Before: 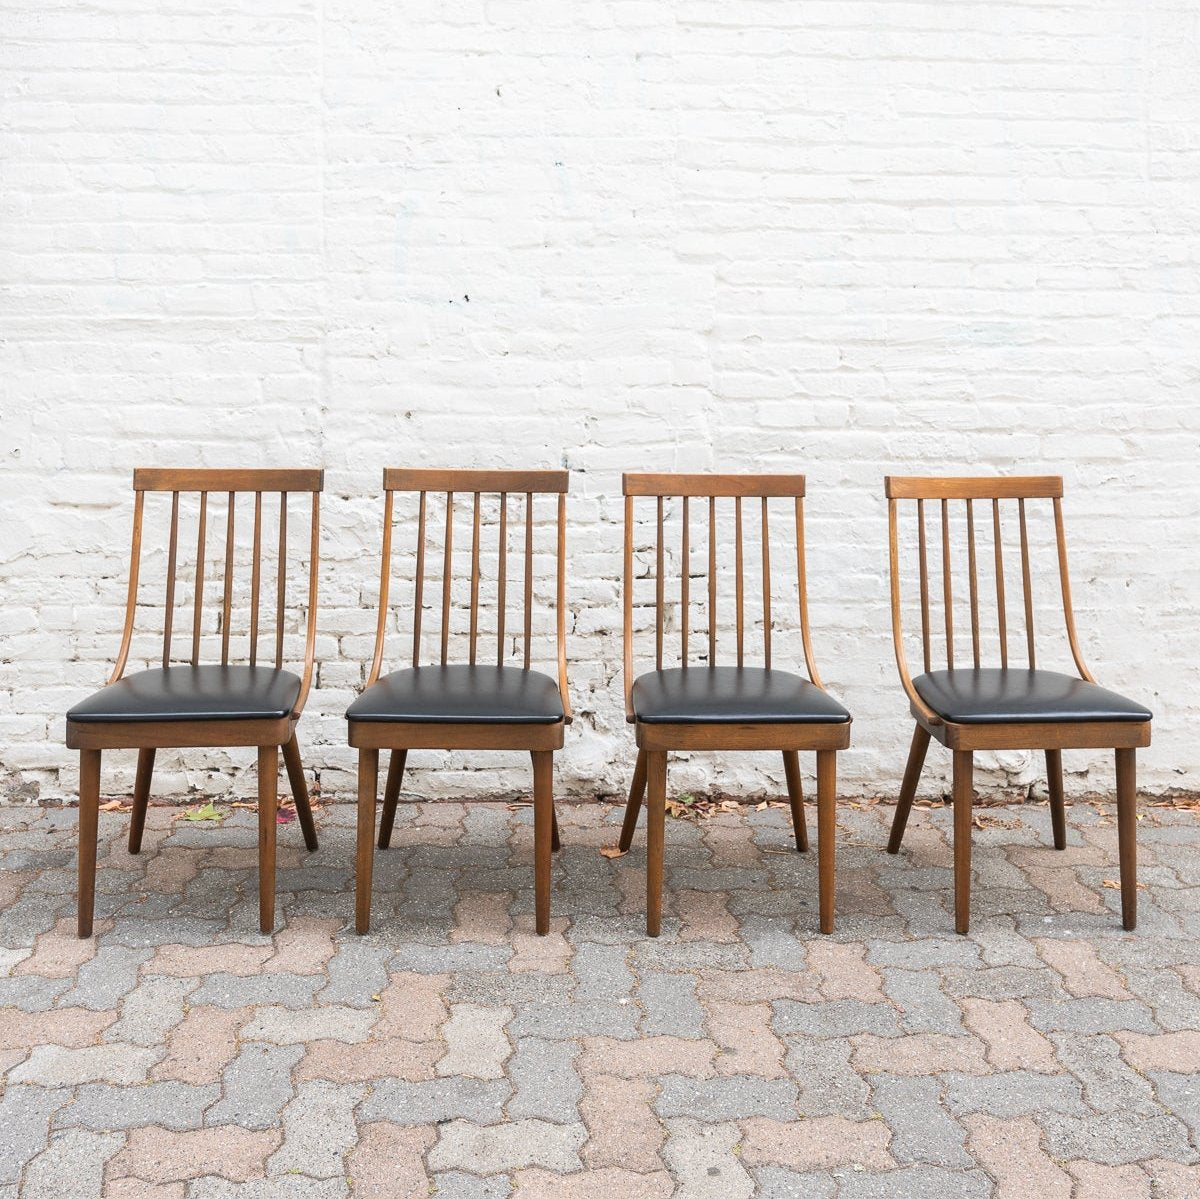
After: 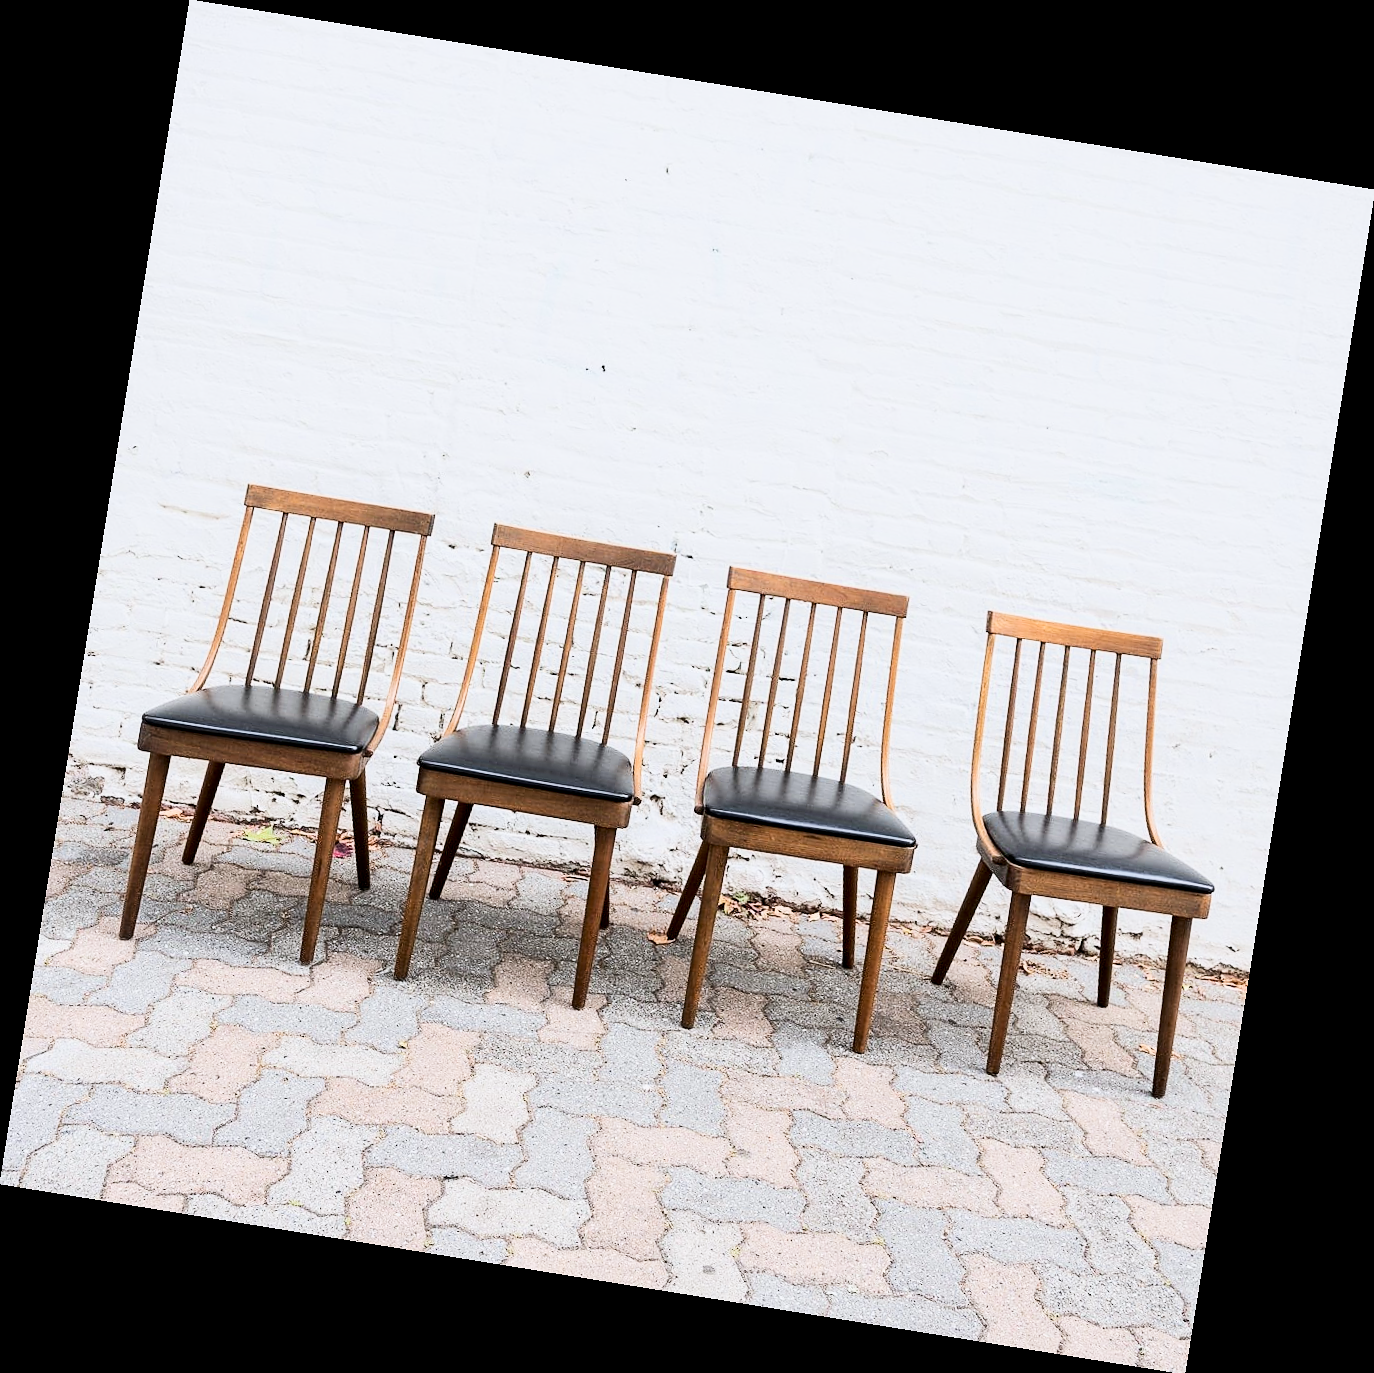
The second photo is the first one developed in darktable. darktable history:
filmic rgb: black relative exposure -7.5 EV, white relative exposure 5 EV, hardness 3.31, contrast 1.3, contrast in shadows safe
white balance: red 0.983, blue 1.036
contrast brightness saturation: contrast 0.22
sharpen: radius 1
rotate and perspective: rotation 9.12°, automatic cropping off
exposure: black level correction 0.003, exposure 0.383 EV, compensate highlight preservation false
local contrast: highlights 100%, shadows 100%, detail 120%, midtone range 0.2
